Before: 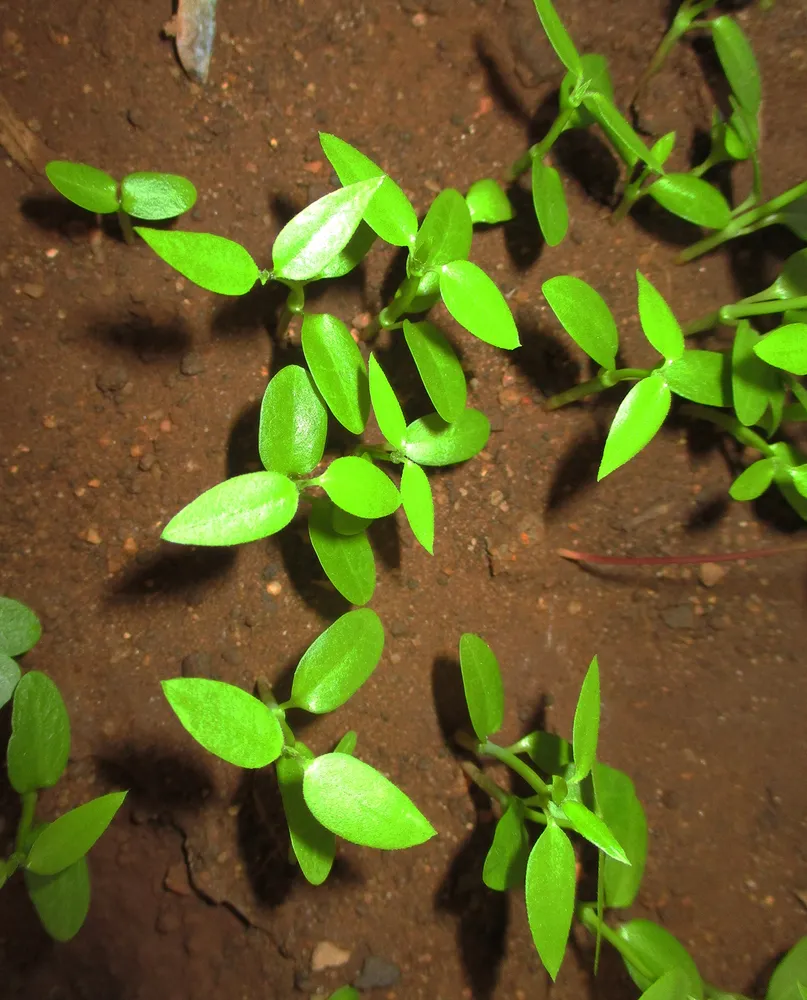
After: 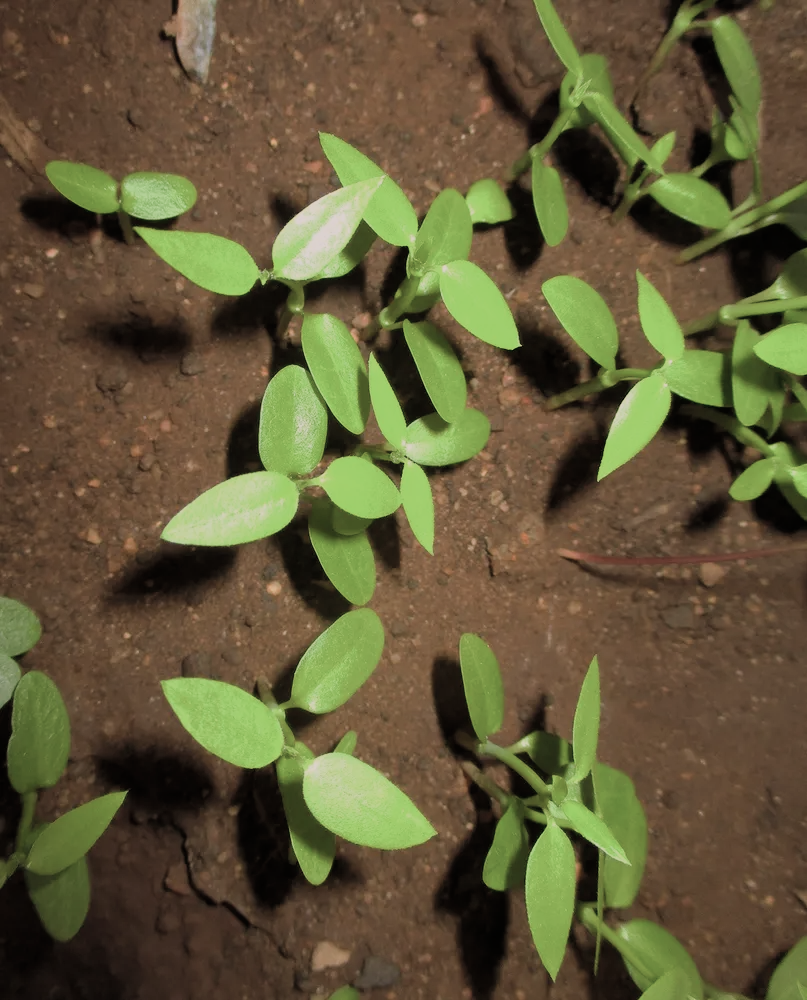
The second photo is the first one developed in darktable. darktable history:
filmic rgb: black relative exposure -7.65 EV, white relative exposure 4.56 EV, threshold 3.01 EV, hardness 3.61, enable highlight reconstruction true
color correction: highlights a* 5.53, highlights b* 5.23, saturation 0.635
